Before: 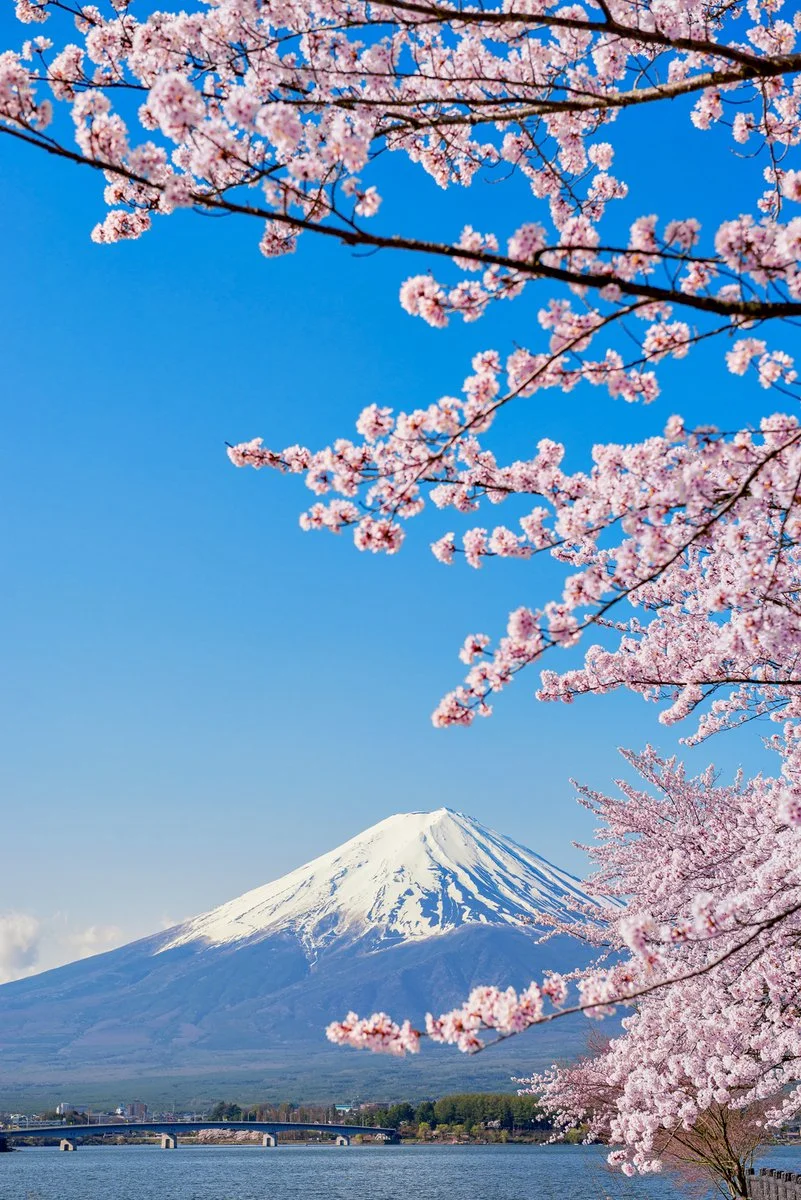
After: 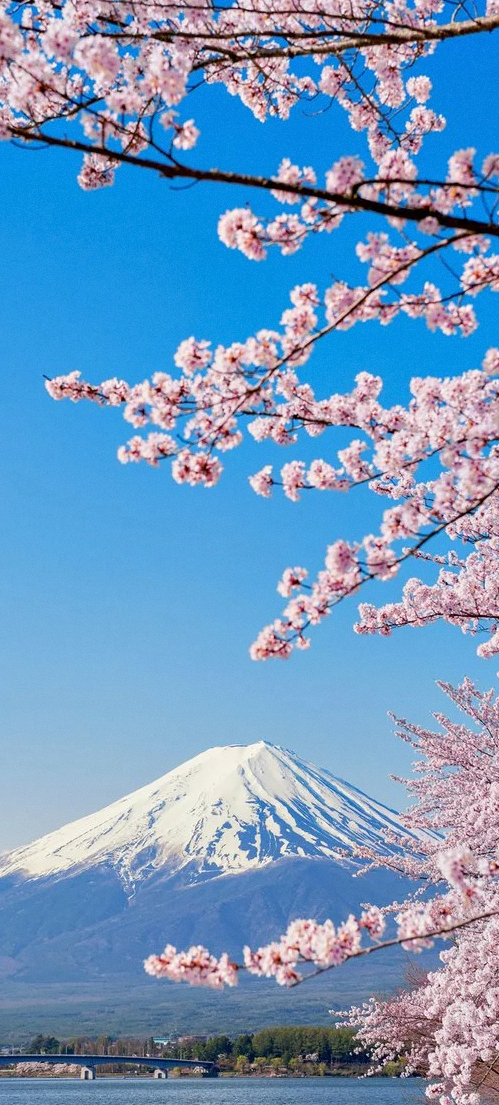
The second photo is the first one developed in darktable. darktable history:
grain: coarseness 14.57 ISO, strength 8.8%
crop and rotate: left 22.918%, top 5.629%, right 14.711%, bottom 2.247%
